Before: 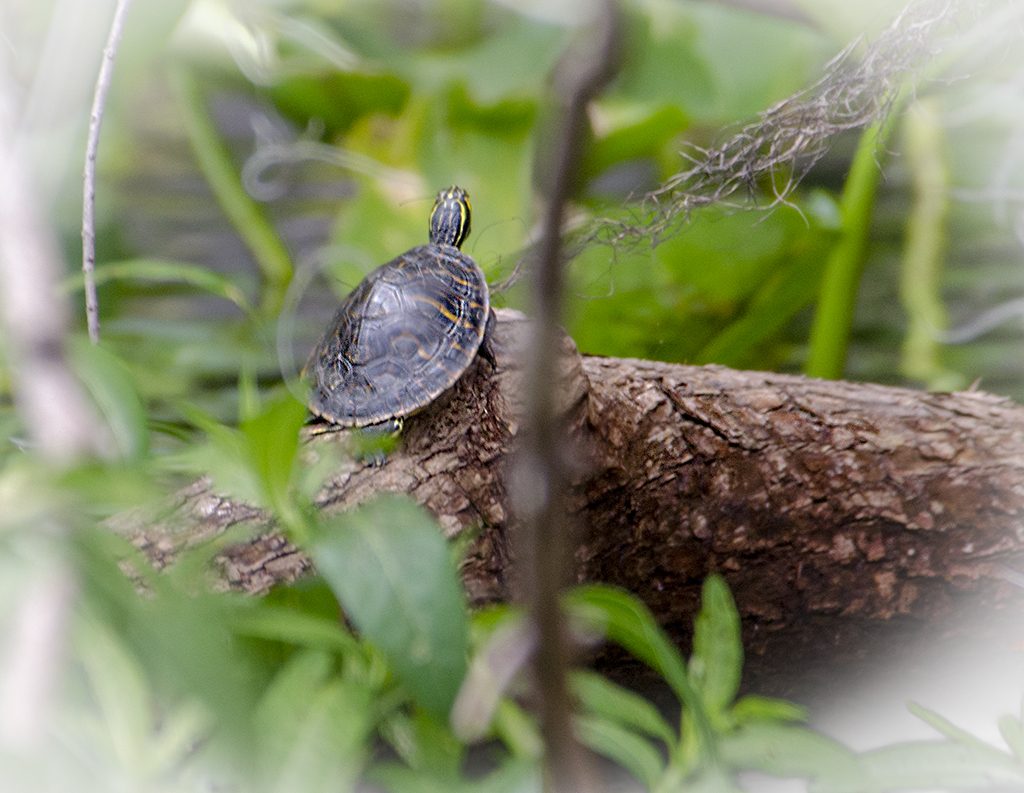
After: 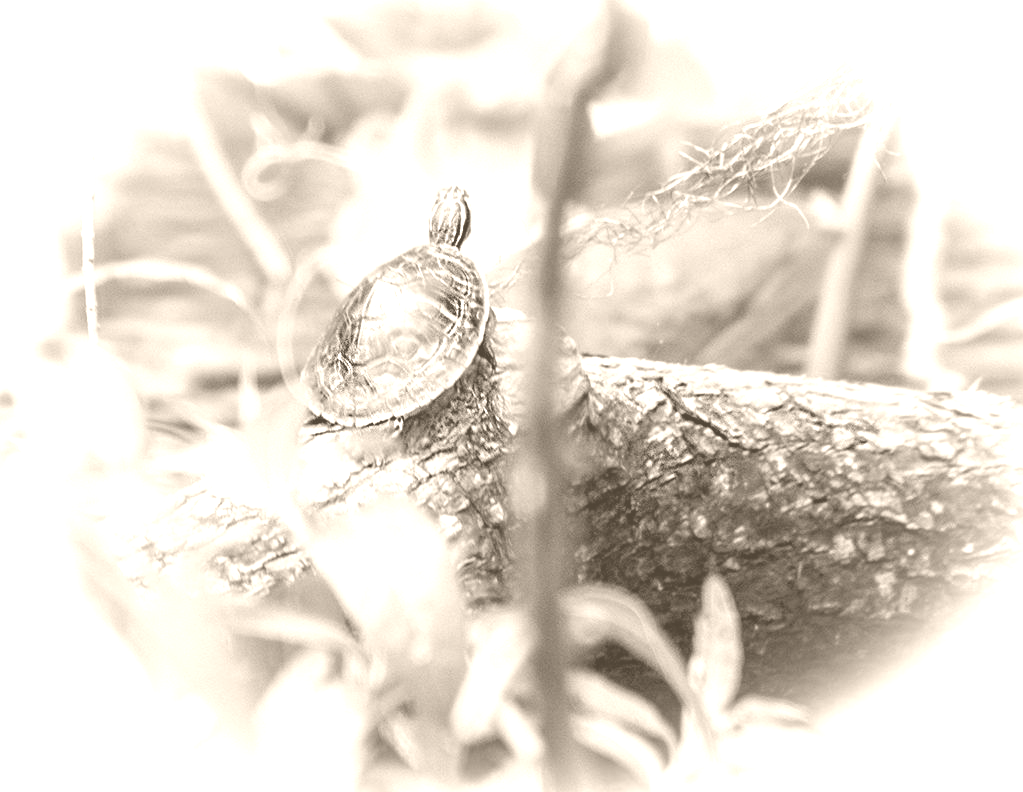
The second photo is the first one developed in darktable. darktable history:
colorize: hue 34.49°, saturation 35.33%, source mix 100%, version 1
exposure: black level correction 0, exposure 0.7 EV, compensate highlight preservation false
